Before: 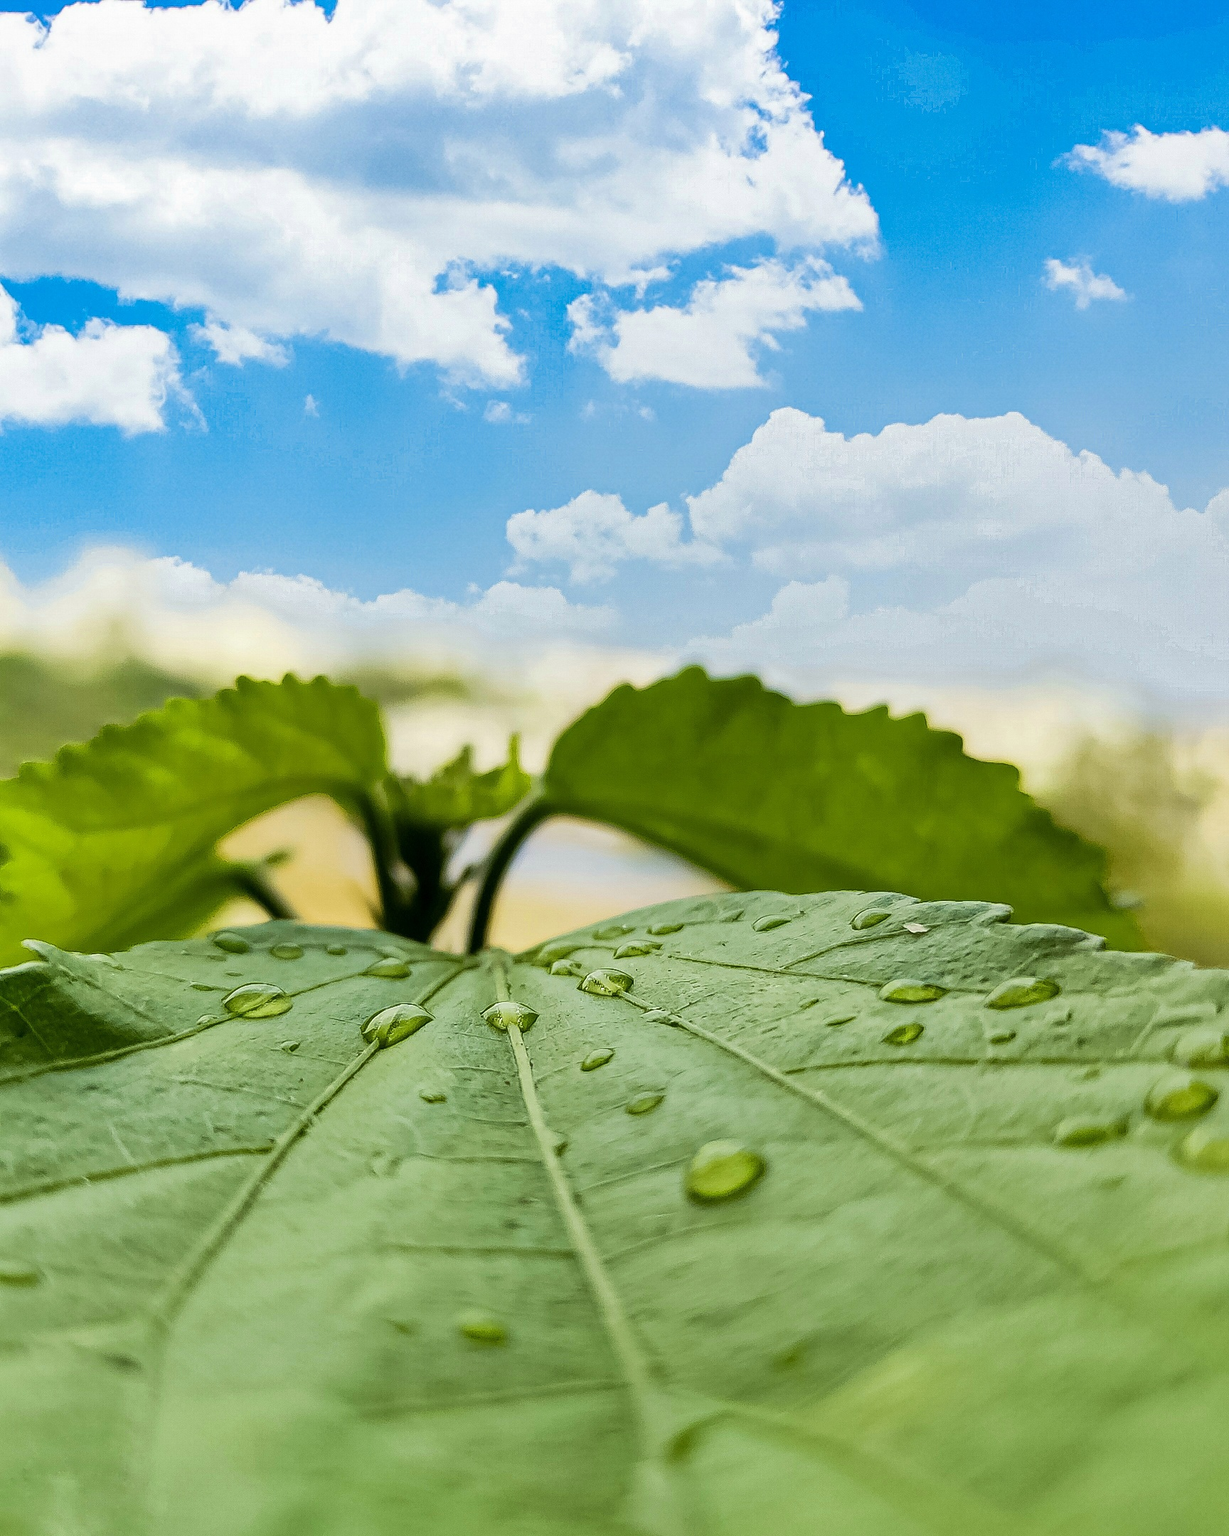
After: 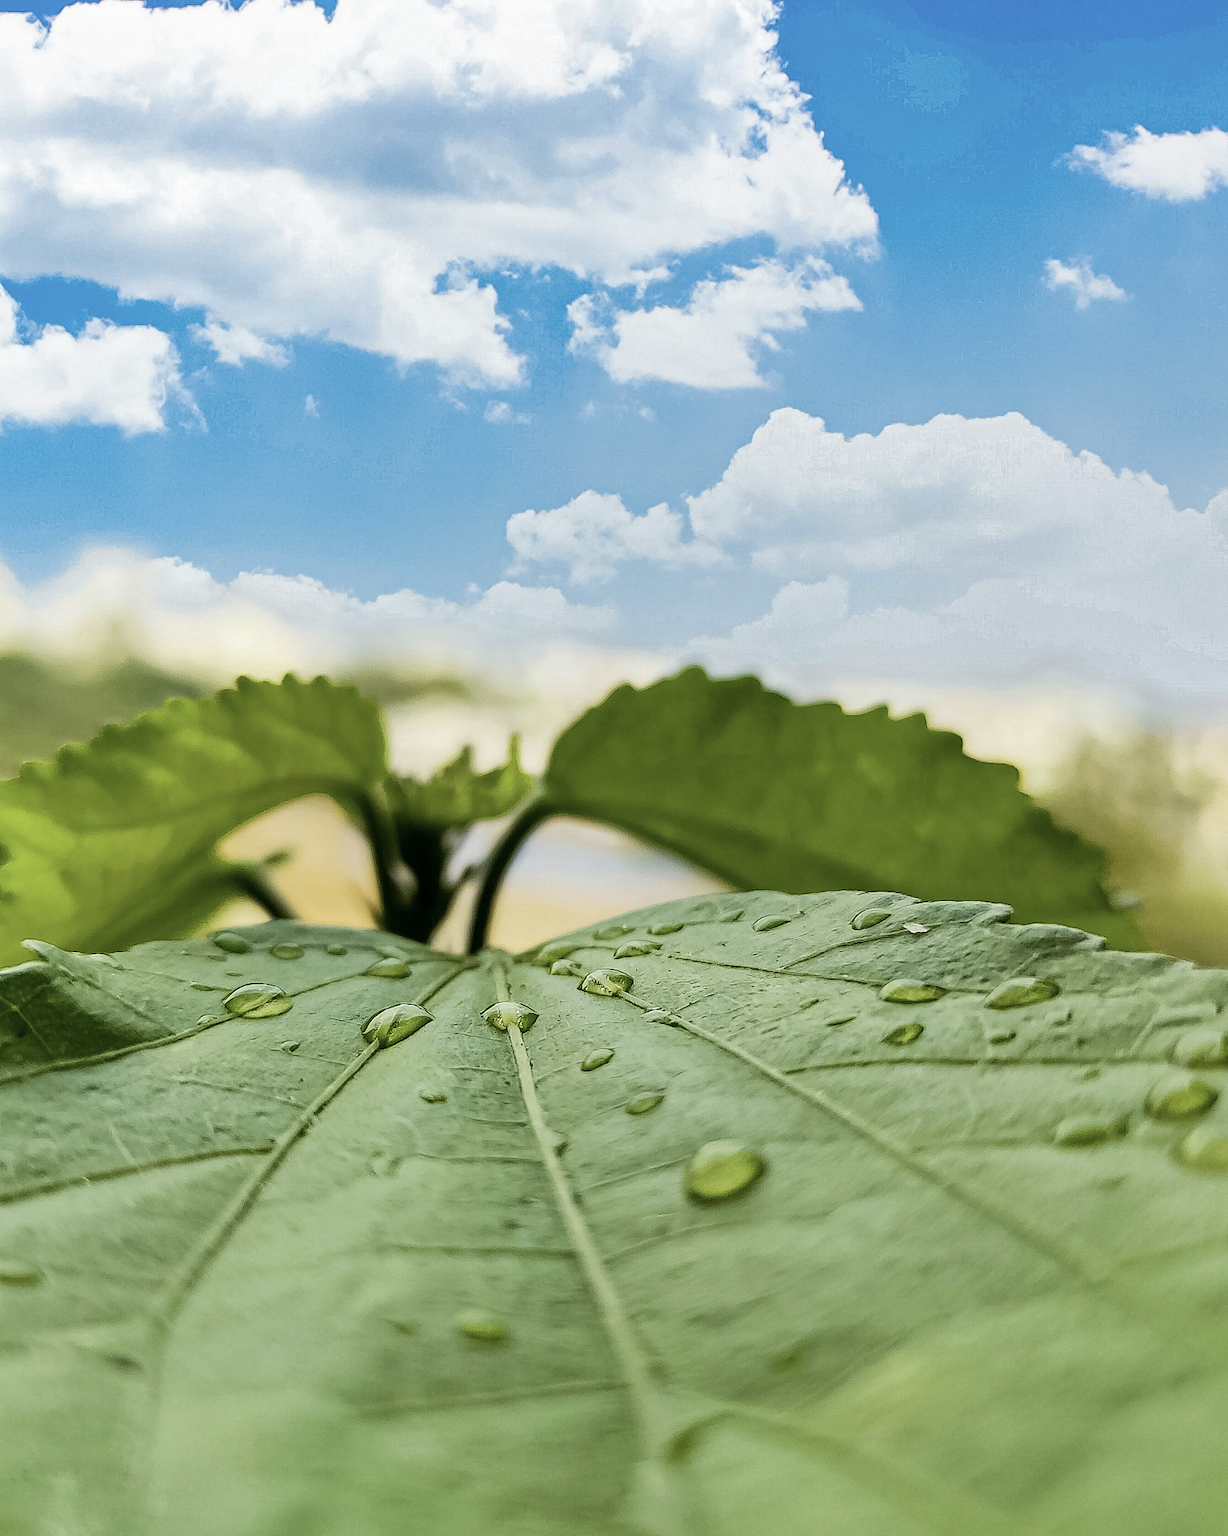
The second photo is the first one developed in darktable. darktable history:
contrast brightness saturation: contrast 0.059, brightness -0.013, saturation -0.229
